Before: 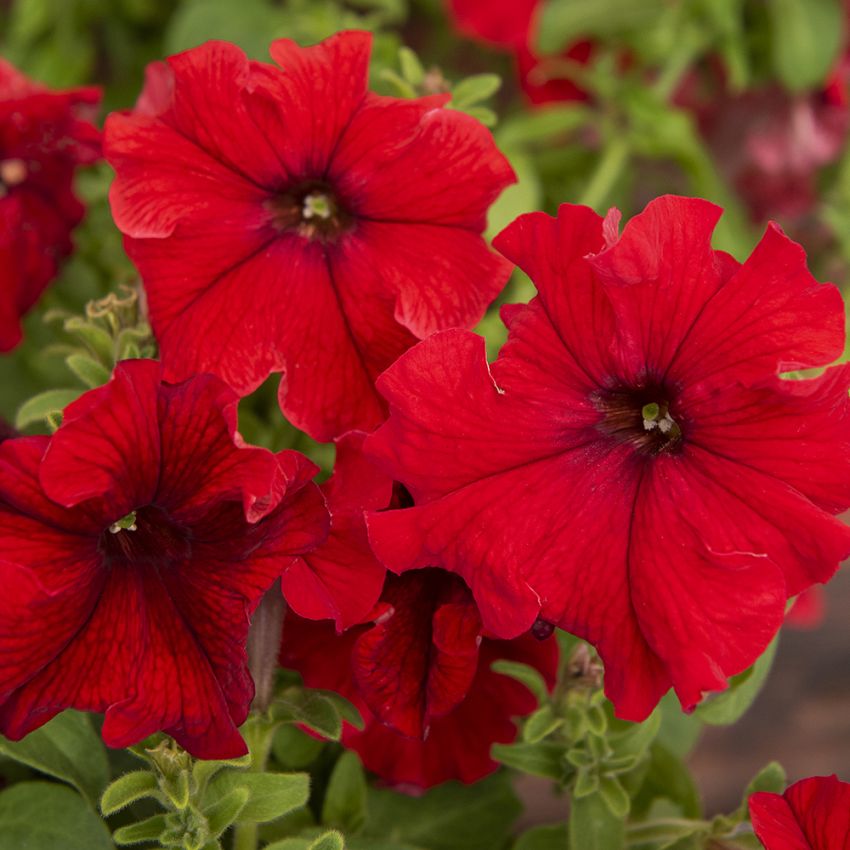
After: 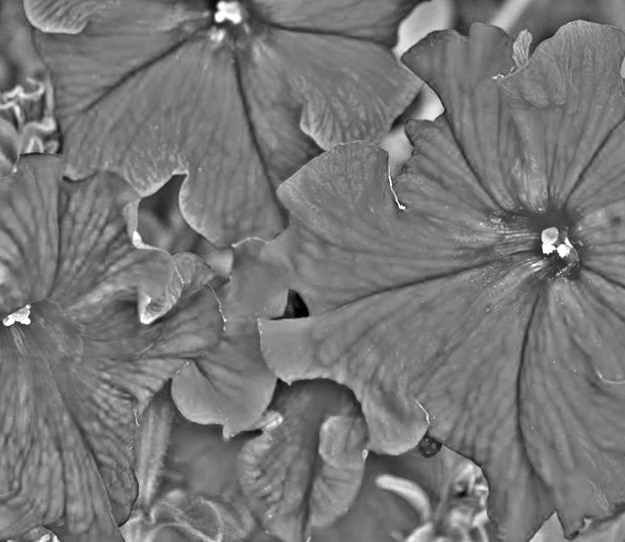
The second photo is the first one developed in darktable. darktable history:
crop and rotate: angle -3.37°, left 9.79%, top 20.73%, right 12.42%, bottom 11.82%
contrast brightness saturation: contrast 0.1, saturation -0.3
highpass: on, module defaults
tone equalizer: on, module defaults
